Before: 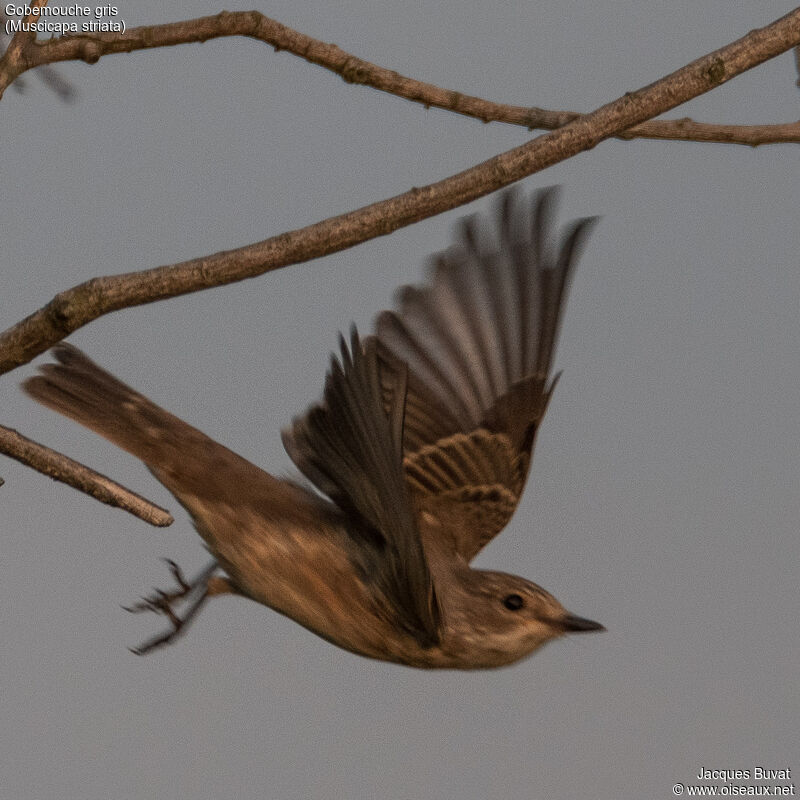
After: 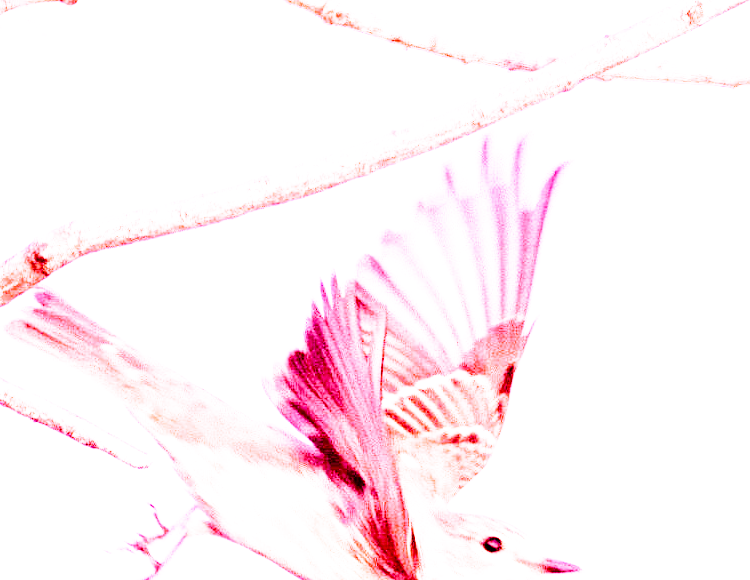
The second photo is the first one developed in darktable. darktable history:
white balance: red 8, blue 8
filmic rgb: middle gray luminance 29%, black relative exposure -10.3 EV, white relative exposure 5.5 EV, threshold 6 EV, target black luminance 0%, hardness 3.95, latitude 2.04%, contrast 1.132, highlights saturation mix 5%, shadows ↔ highlights balance 15.11%, preserve chrominance no, color science v3 (2019), use custom middle-gray values true, iterations of high-quality reconstruction 0, enable highlight reconstruction true
exposure: black level correction -0.001, exposure 0.9 EV, compensate exposure bias true, compensate highlight preservation false
crop: left 2.737%, top 7.287%, right 3.421%, bottom 20.179%
color balance rgb: shadows lift › chroma 1%, shadows lift › hue 217.2°, power › hue 310.8°, highlights gain › chroma 2%, highlights gain › hue 44.4°, global offset › luminance 0.25%, global offset › hue 171.6°, perceptual saturation grading › global saturation 14.09%, perceptual saturation grading › highlights -30%, perceptual saturation grading › shadows 50.67%, global vibrance 25%, contrast 20%
